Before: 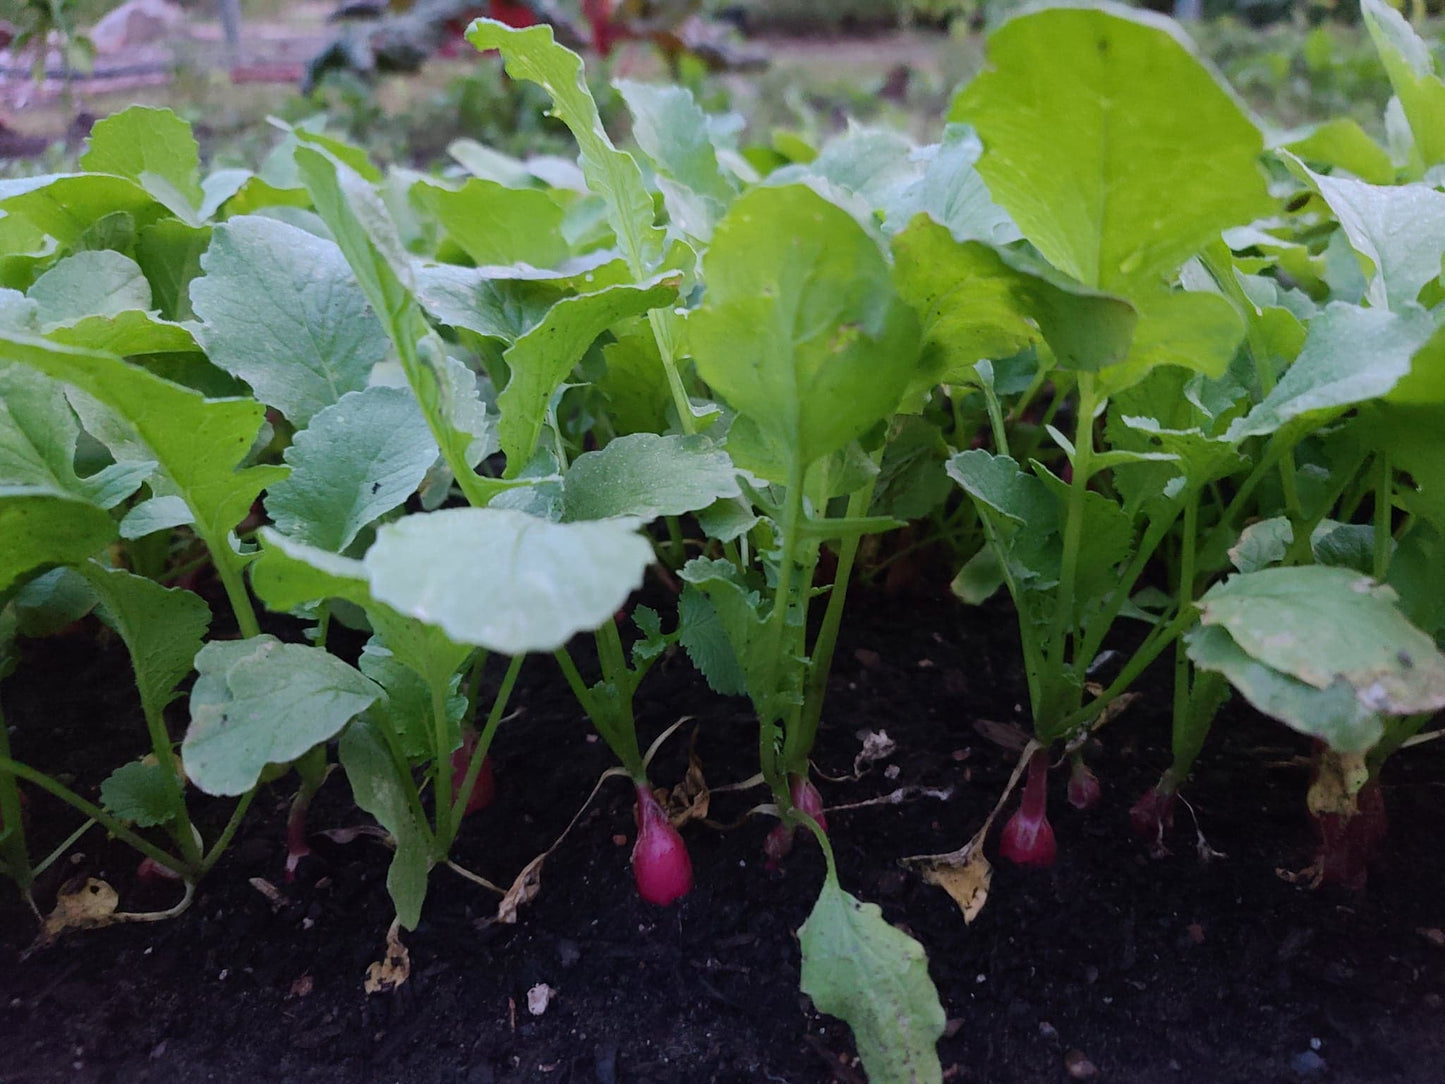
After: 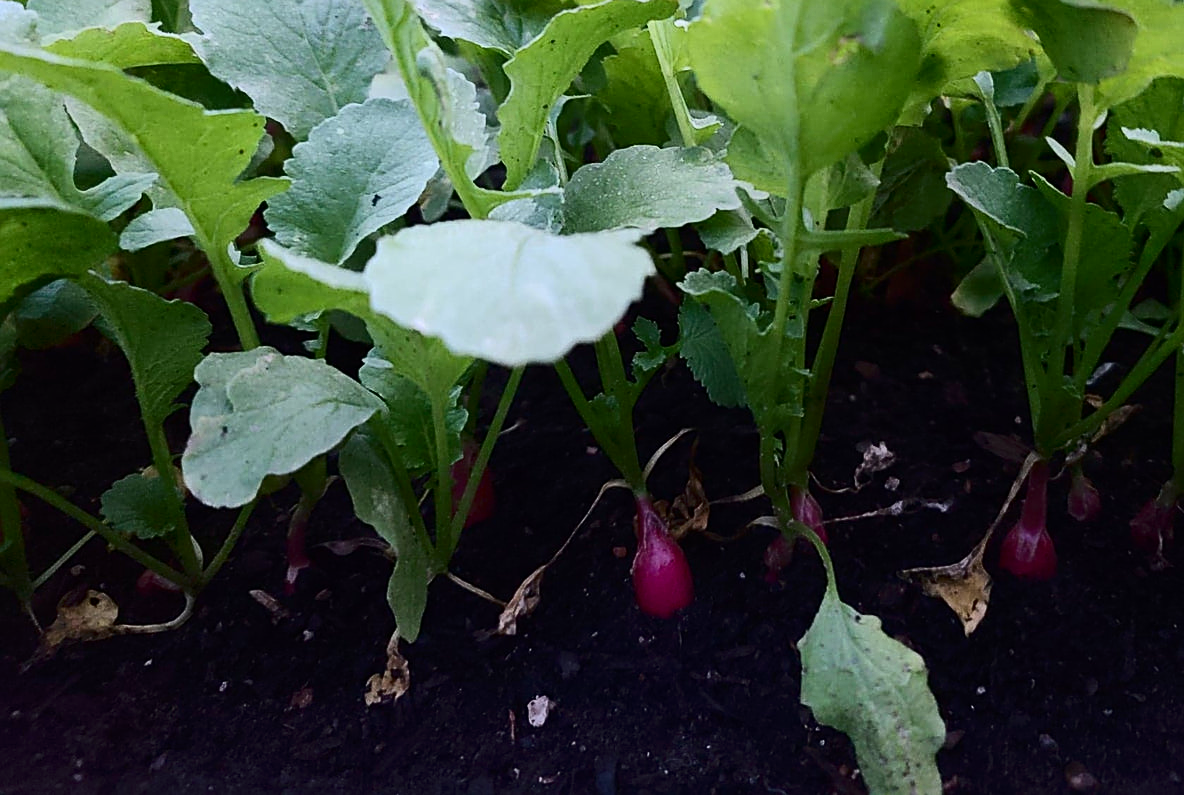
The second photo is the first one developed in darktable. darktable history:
crop: top 26.625%, right 18.014%
sharpen: on, module defaults
contrast brightness saturation: contrast 0.288
